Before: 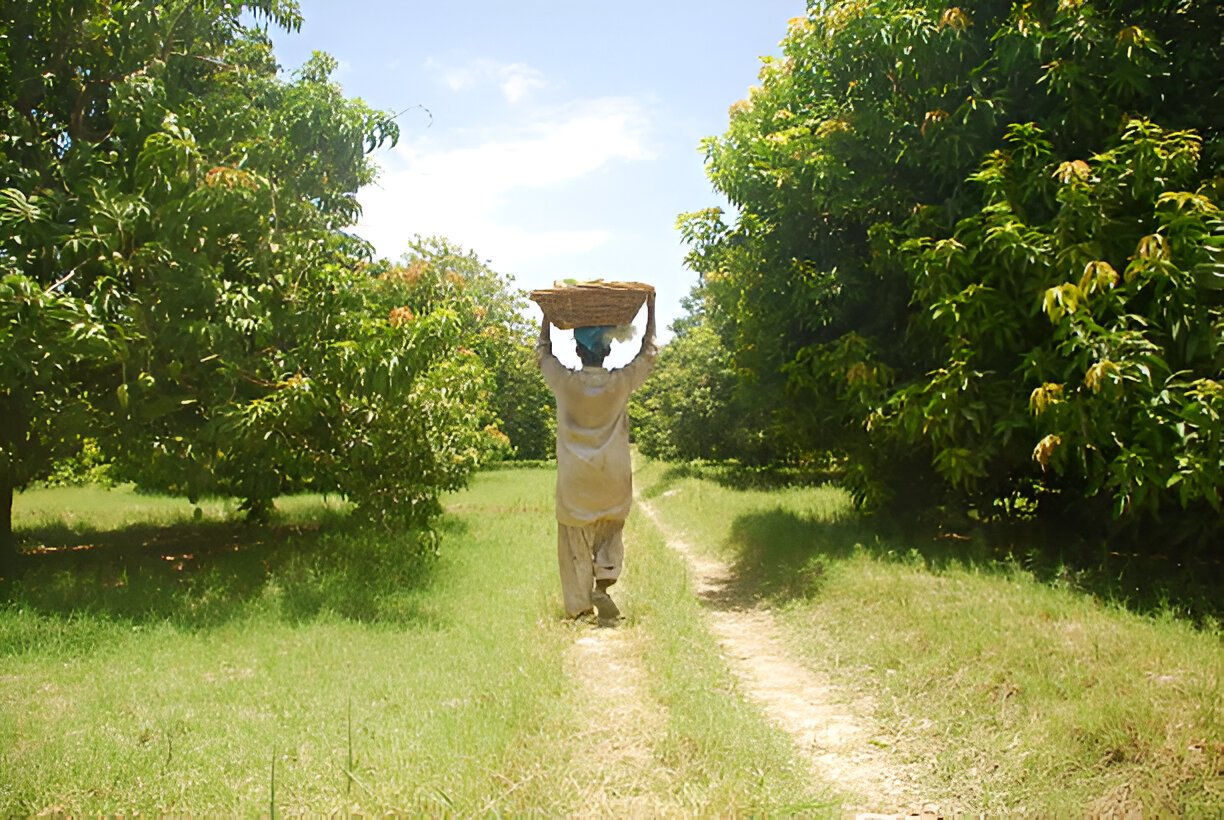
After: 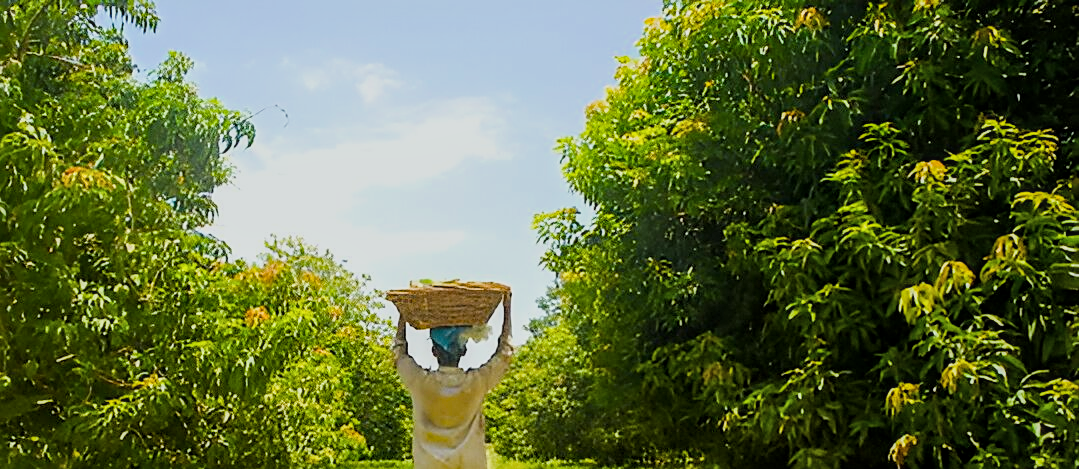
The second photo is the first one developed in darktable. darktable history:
color balance rgb: linear chroma grading › global chroma 15%, perceptual saturation grading › global saturation 30%
filmic rgb: black relative exposure -7.65 EV, white relative exposure 4.56 EV, hardness 3.61, contrast 1.05
exposure: exposure 0.127 EV, compensate highlight preservation false
crop and rotate: left 11.812%, bottom 42.776%
local contrast: on, module defaults
white balance: red 0.978, blue 0.999
sharpen: on, module defaults
